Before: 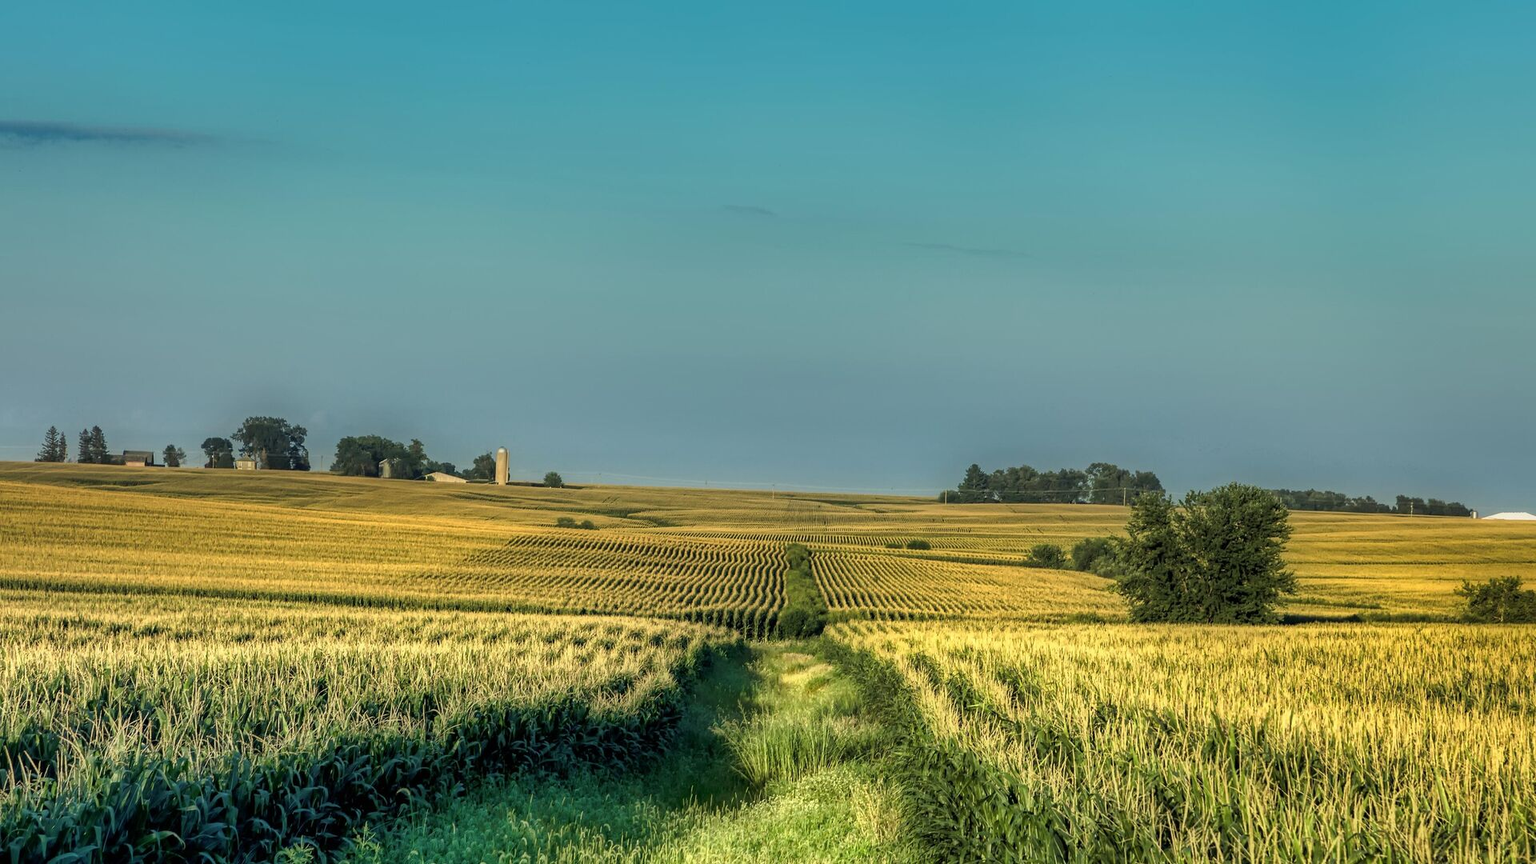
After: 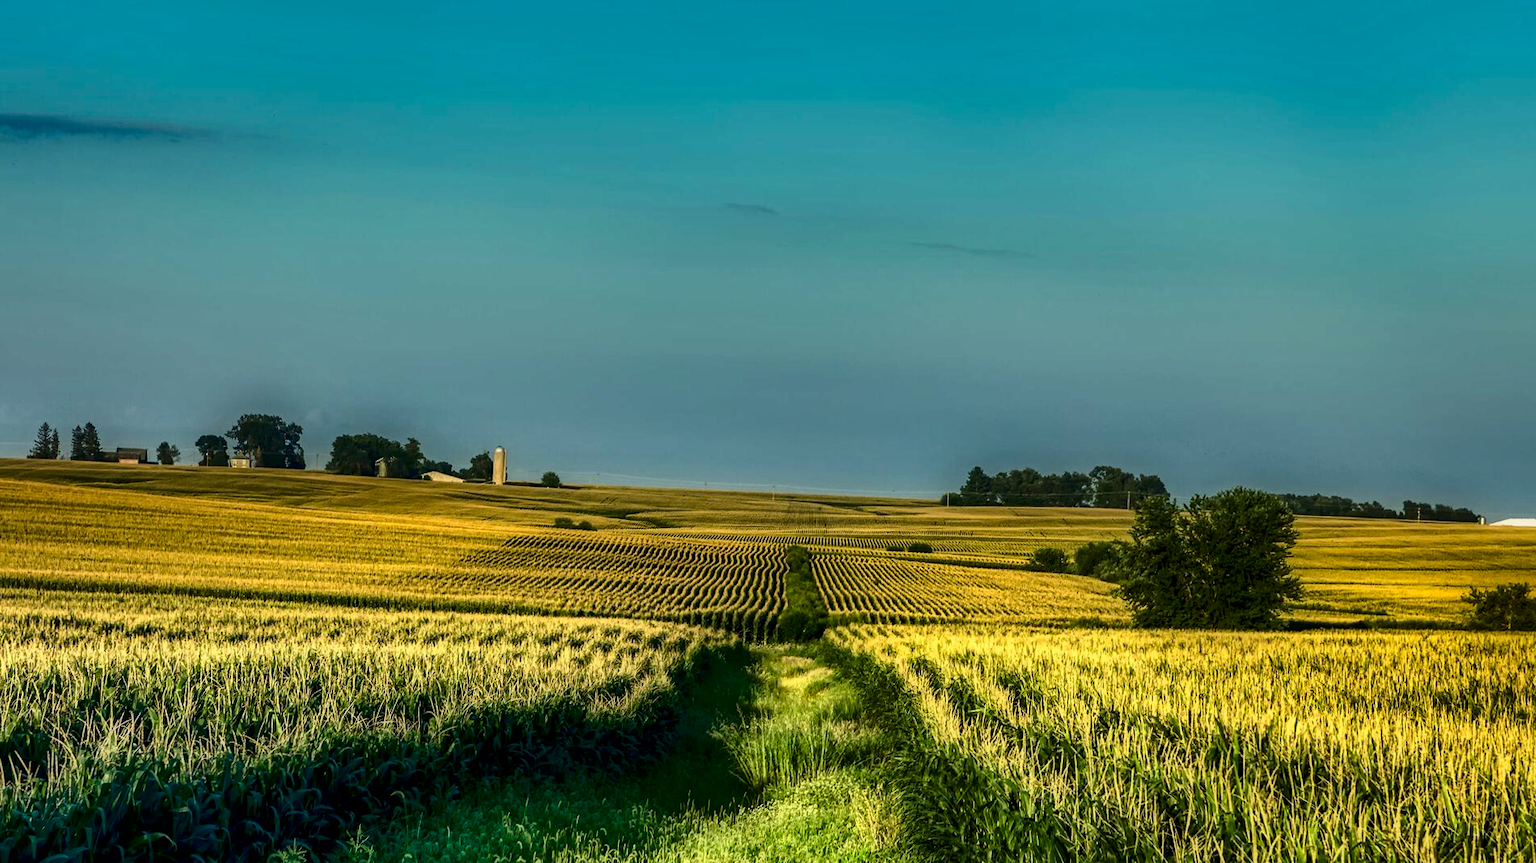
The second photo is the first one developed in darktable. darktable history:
crop and rotate: angle -0.344°
contrast brightness saturation: contrast 0.218, brightness -0.19, saturation 0.231
